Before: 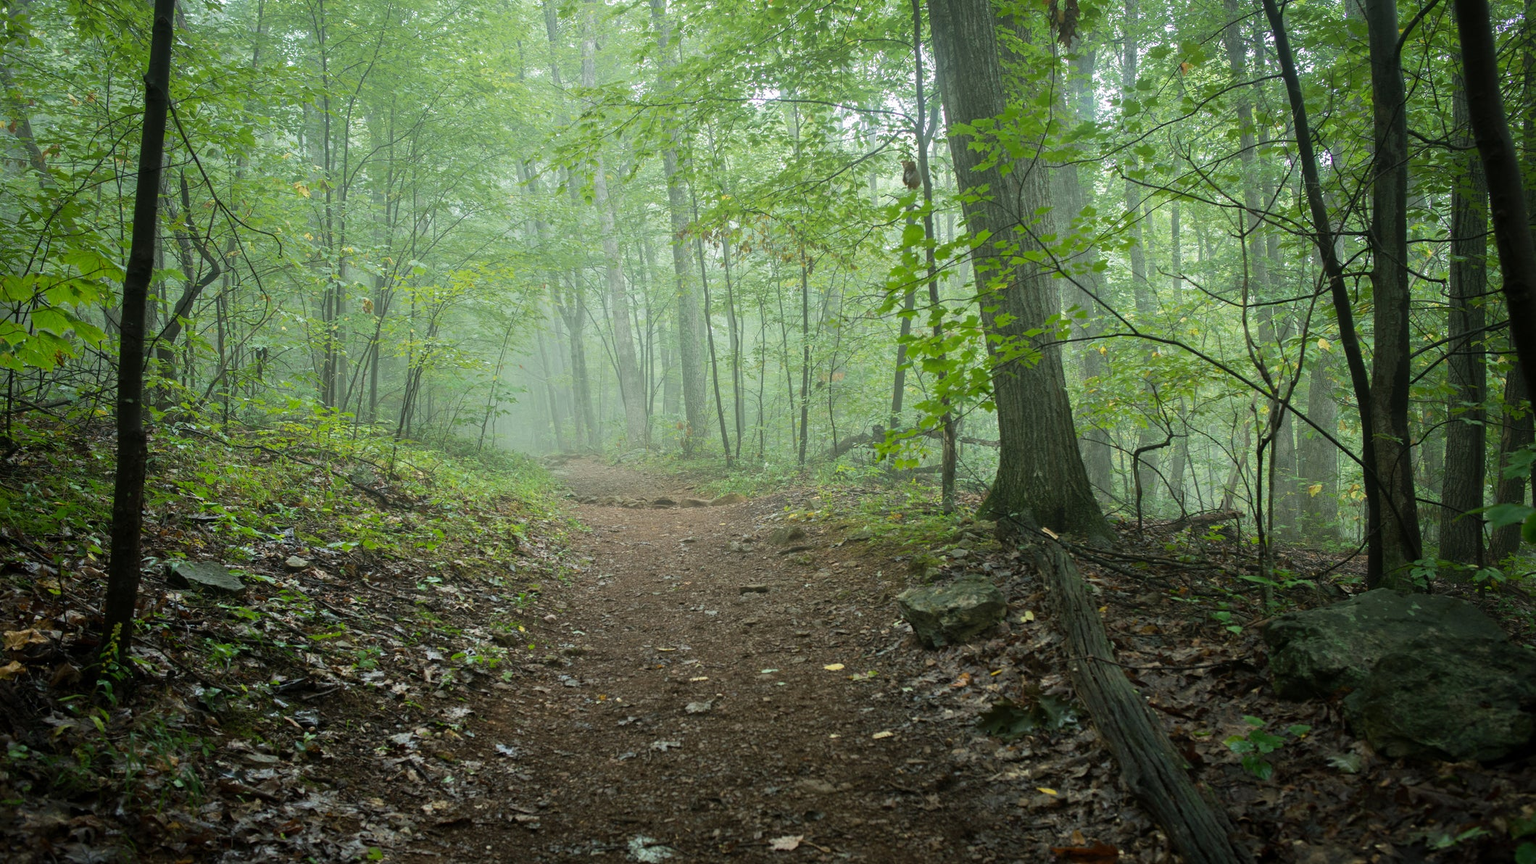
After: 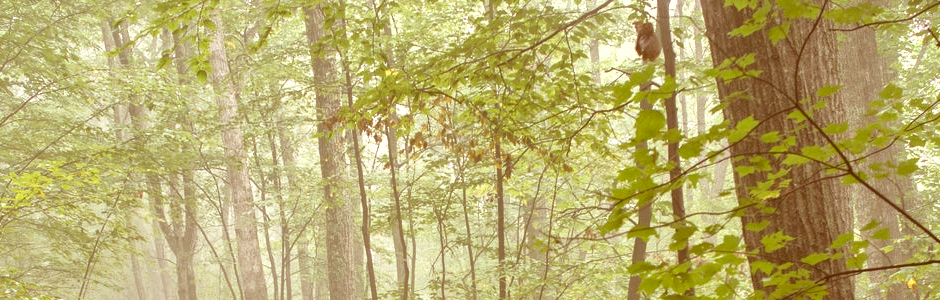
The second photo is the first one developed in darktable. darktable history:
tone curve: curves: ch0 [(0, 0) (0.003, 0.003) (0.011, 0.012) (0.025, 0.026) (0.044, 0.047) (0.069, 0.073) (0.1, 0.105) (0.136, 0.143) (0.177, 0.187) (0.224, 0.237) (0.277, 0.293) (0.335, 0.354) (0.399, 0.422) (0.468, 0.495) (0.543, 0.574) (0.623, 0.659) (0.709, 0.749) (0.801, 0.846) (0.898, 0.932) (1, 1)], color space Lab, independent channels, preserve colors none
local contrast: mode bilateral grid, contrast 21, coarseness 49, detail 119%, midtone range 0.2
exposure: black level correction 0, exposure 0.499 EV, compensate highlight preservation false
color correction: highlights a* 9.26, highlights b* 8.46, shadows a* 39.93, shadows b* 39.39, saturation 0.794
crop: left 28.788%, top 16.781%, right 26.825%, bottom 57.996%
shadows and highlights: highlights color adjustment 39.19%
